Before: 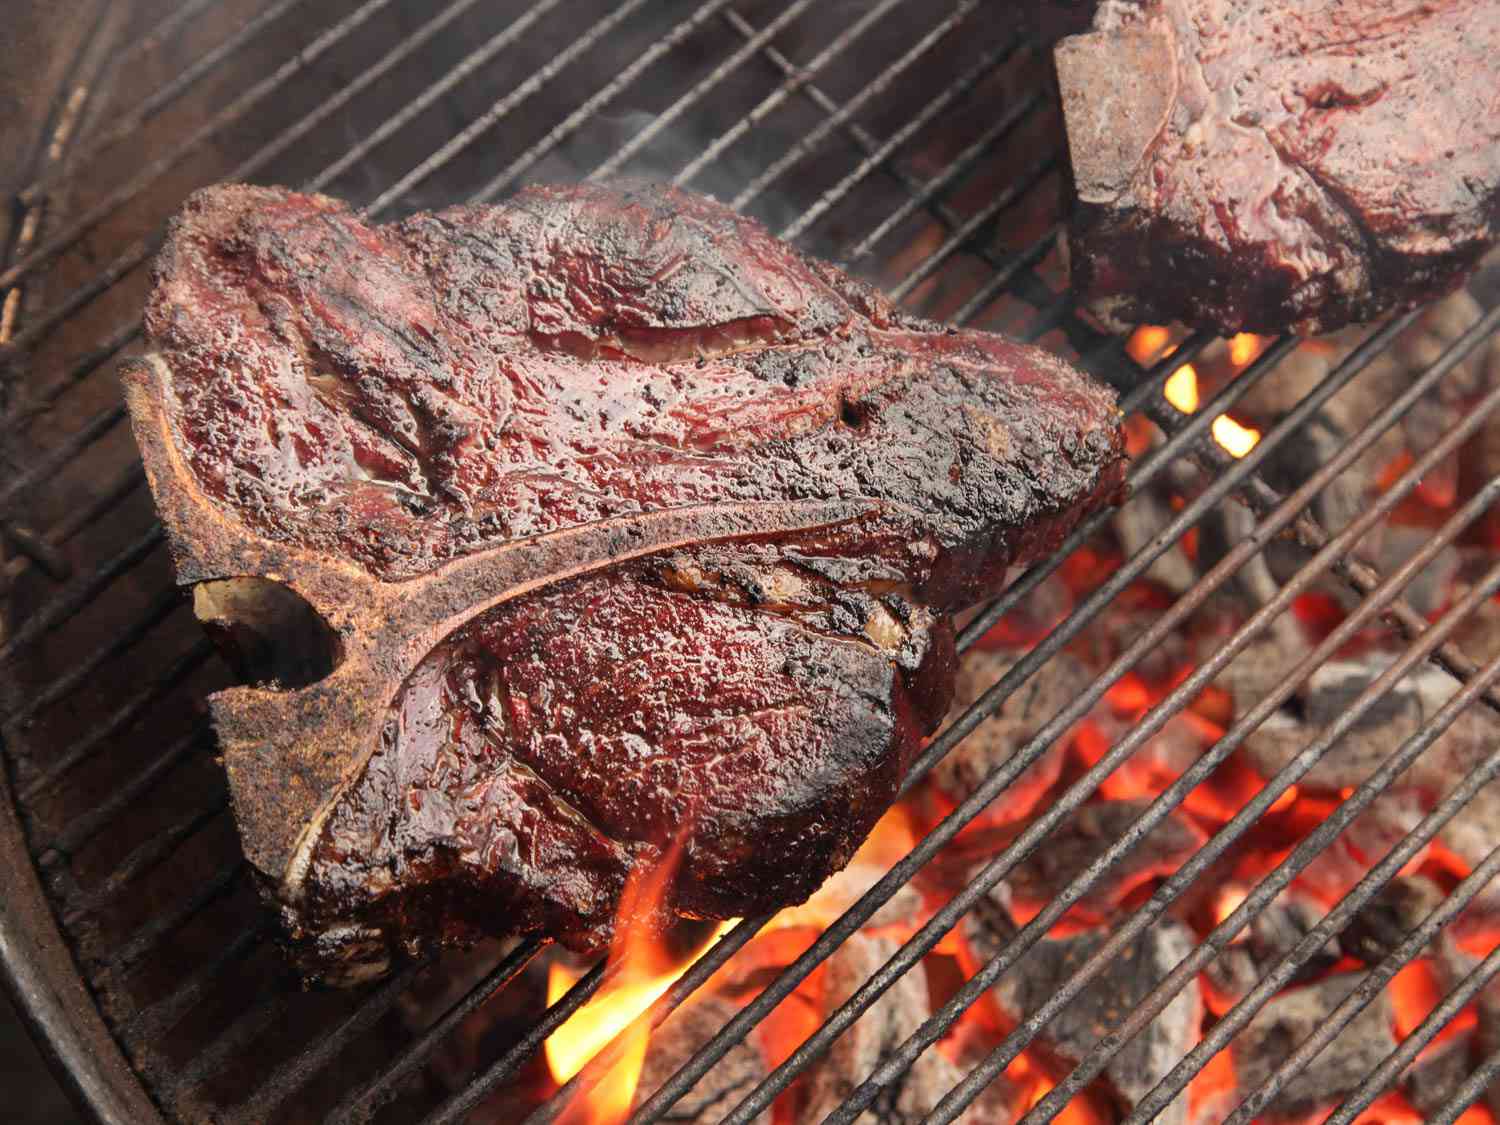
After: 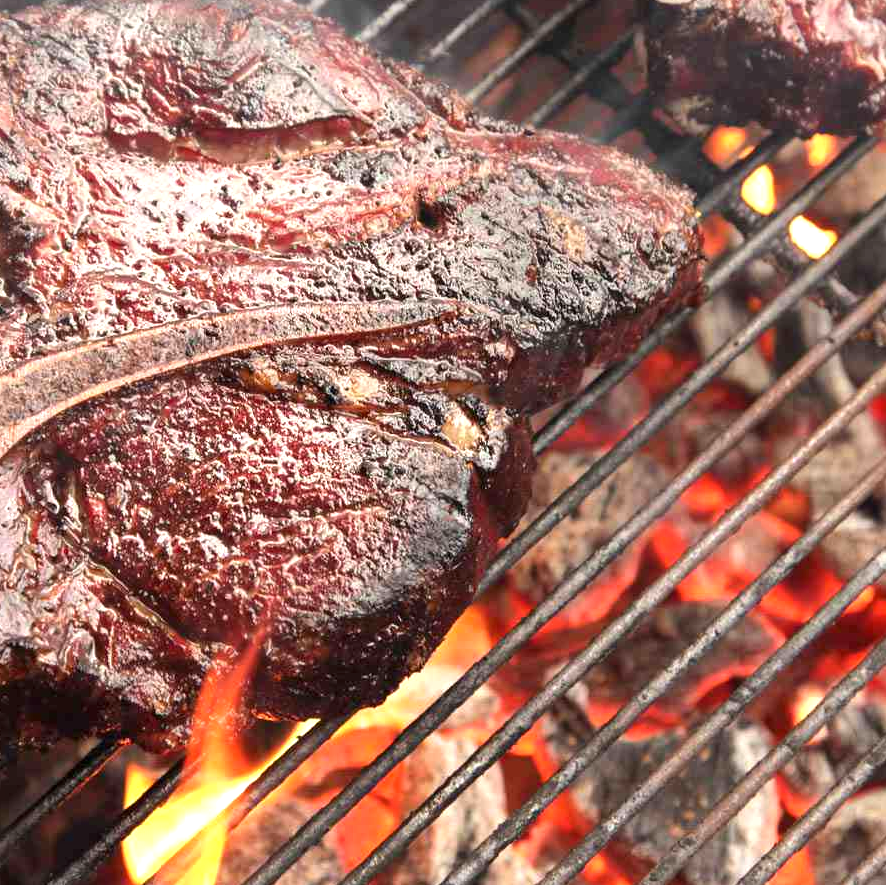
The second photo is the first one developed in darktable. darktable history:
crop and rotate: left 28.256%, top 17.734%, right 12.656%, bottom 3.573%
local contrast: mode bilateral grid, contrast 20, coarseness 50, detail 120%, midtone range 0.2
exposure: black level correction 0, exposure 0.7 EV, compensate exposure bias true, compensate highlight preservation false
